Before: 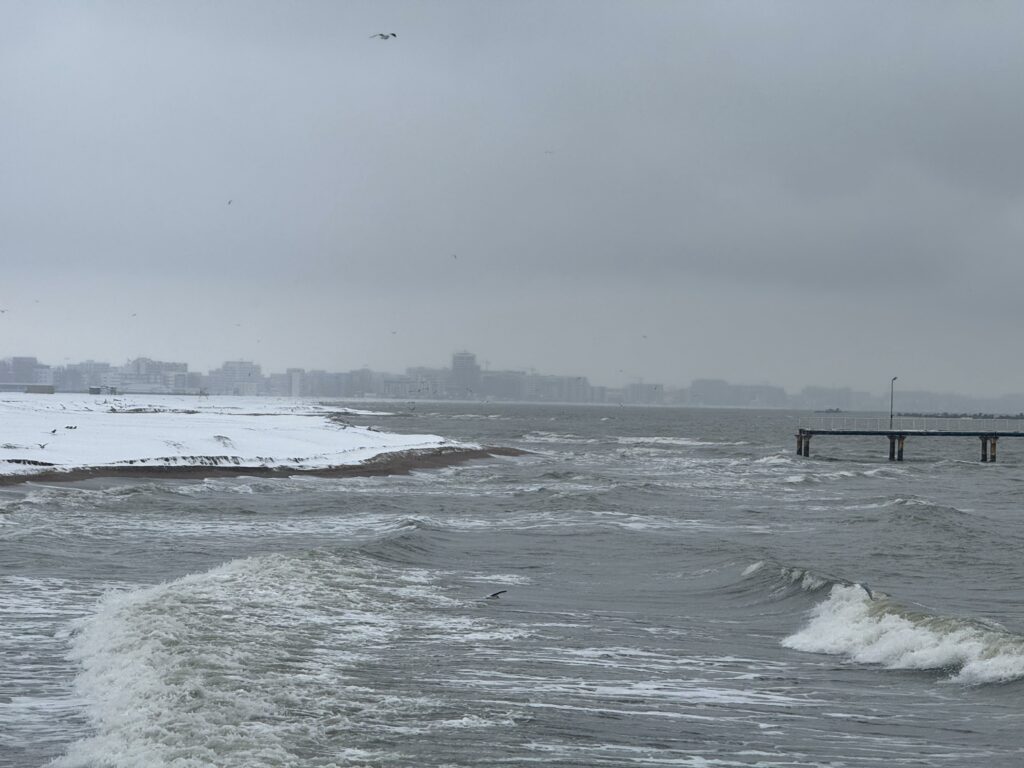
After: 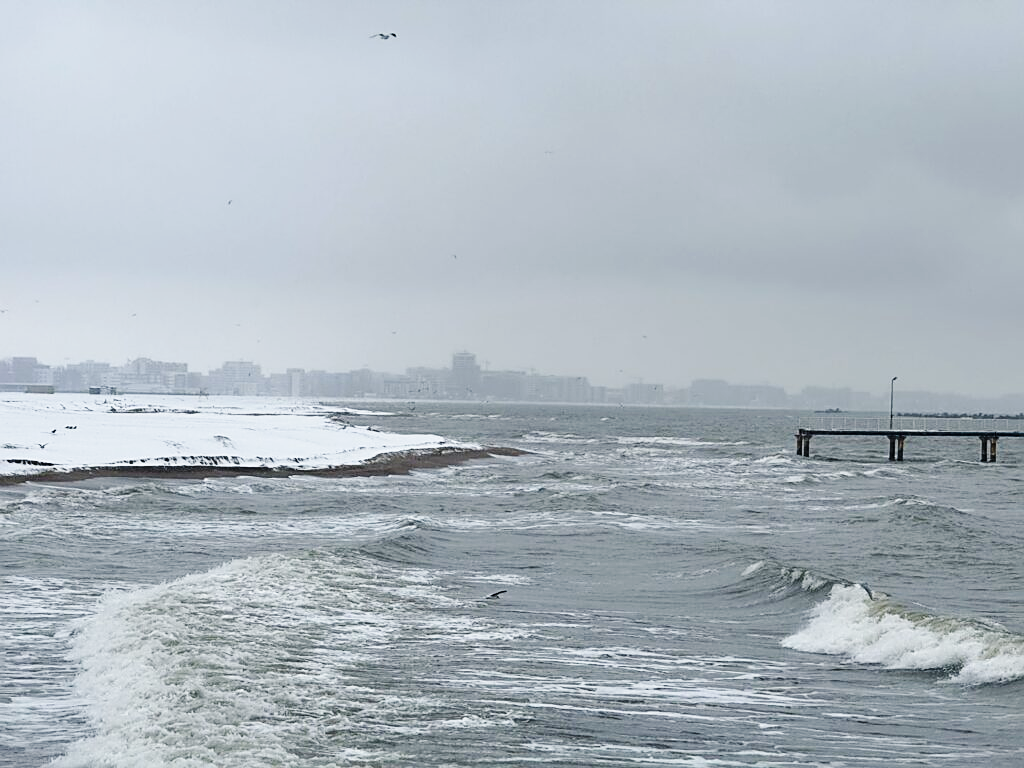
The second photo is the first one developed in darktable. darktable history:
base curve: curves: ch0 [(0, 0) (0.036, 0.025) (0.121, 0.166) (0.206, 0.329) (0.605, 0.79) (1, 1)], preserve colors none
sharpen: on, module defaults
